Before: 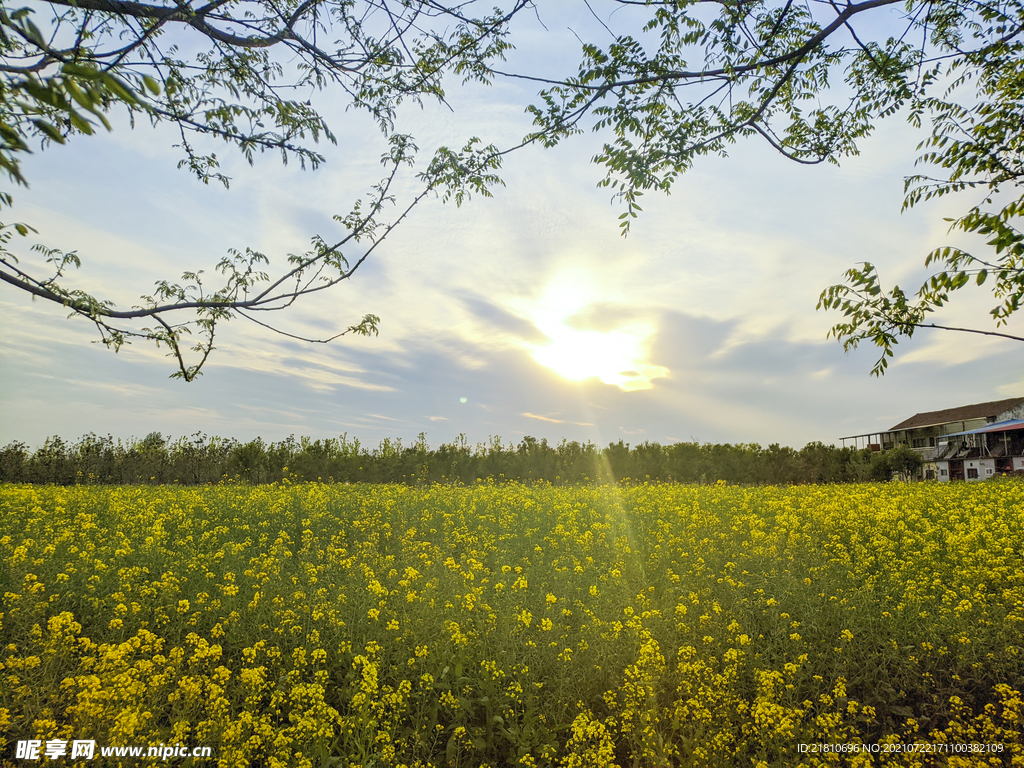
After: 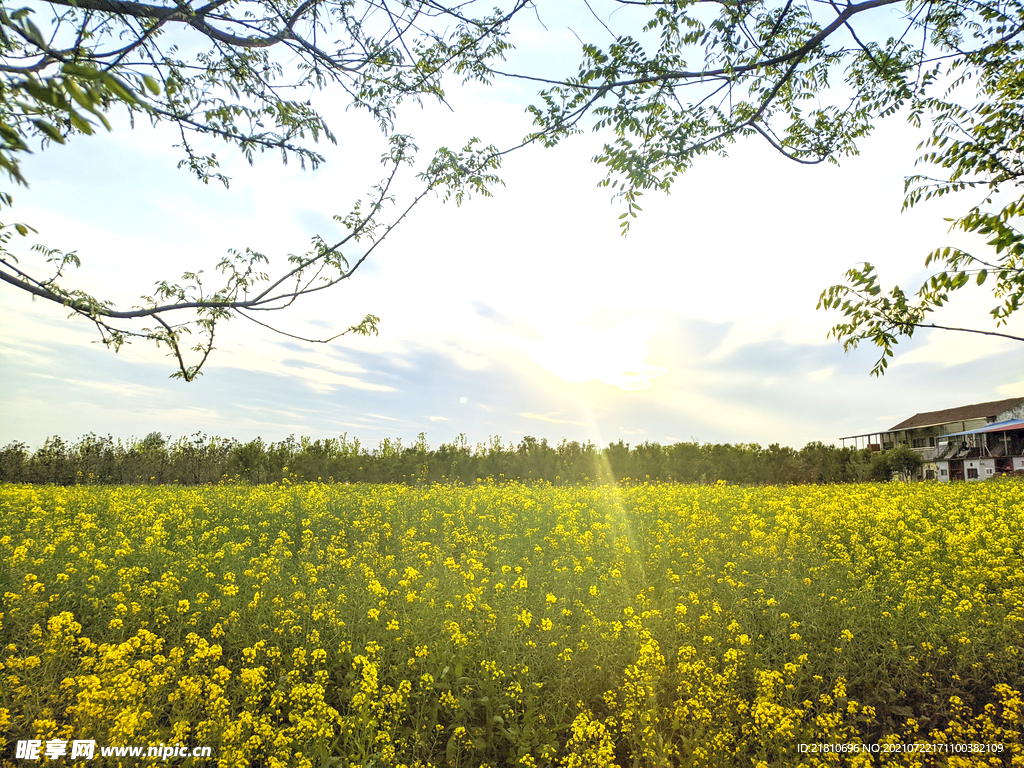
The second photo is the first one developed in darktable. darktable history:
exposure: black level correction 0, exposure 0.692 EV, compensate highlight preservation false
